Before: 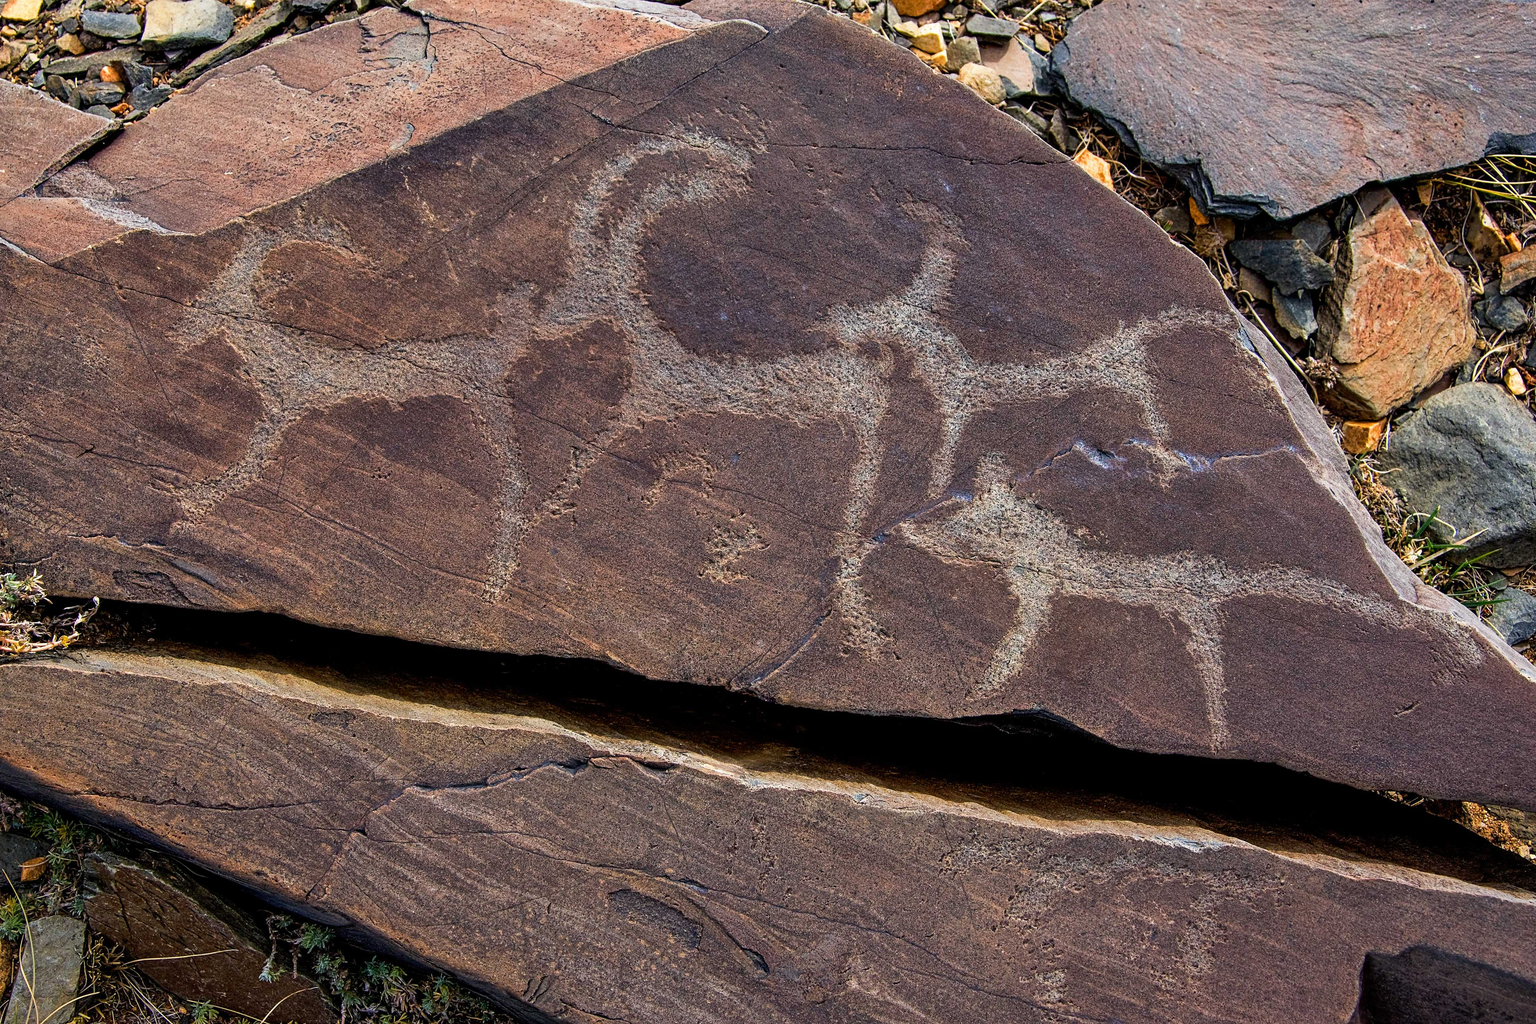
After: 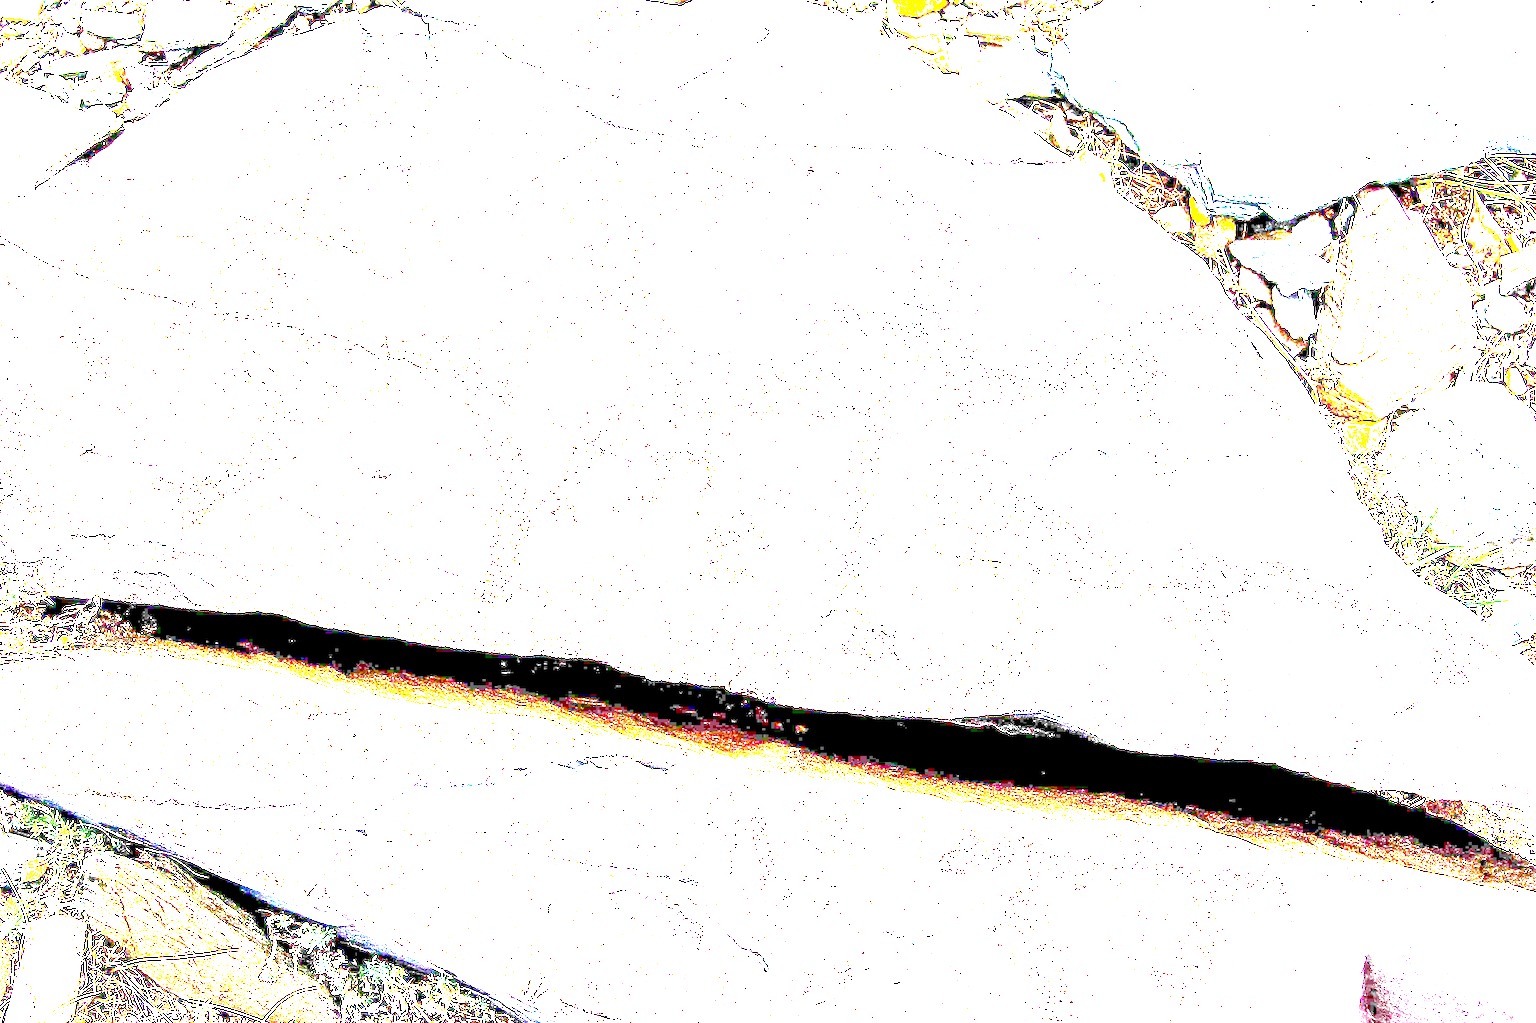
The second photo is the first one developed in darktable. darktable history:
color zones: curves: ch1 [(0, 0.525) (0.143, 0.556) (0.286, 0.52) (0.429, 0.5) (0.571, 0.5) (0.714, 0.5) (0.857, 0.503) (1, 0.525)]
exposure: exposure 7.994 EV, compensate highlight preservation false
